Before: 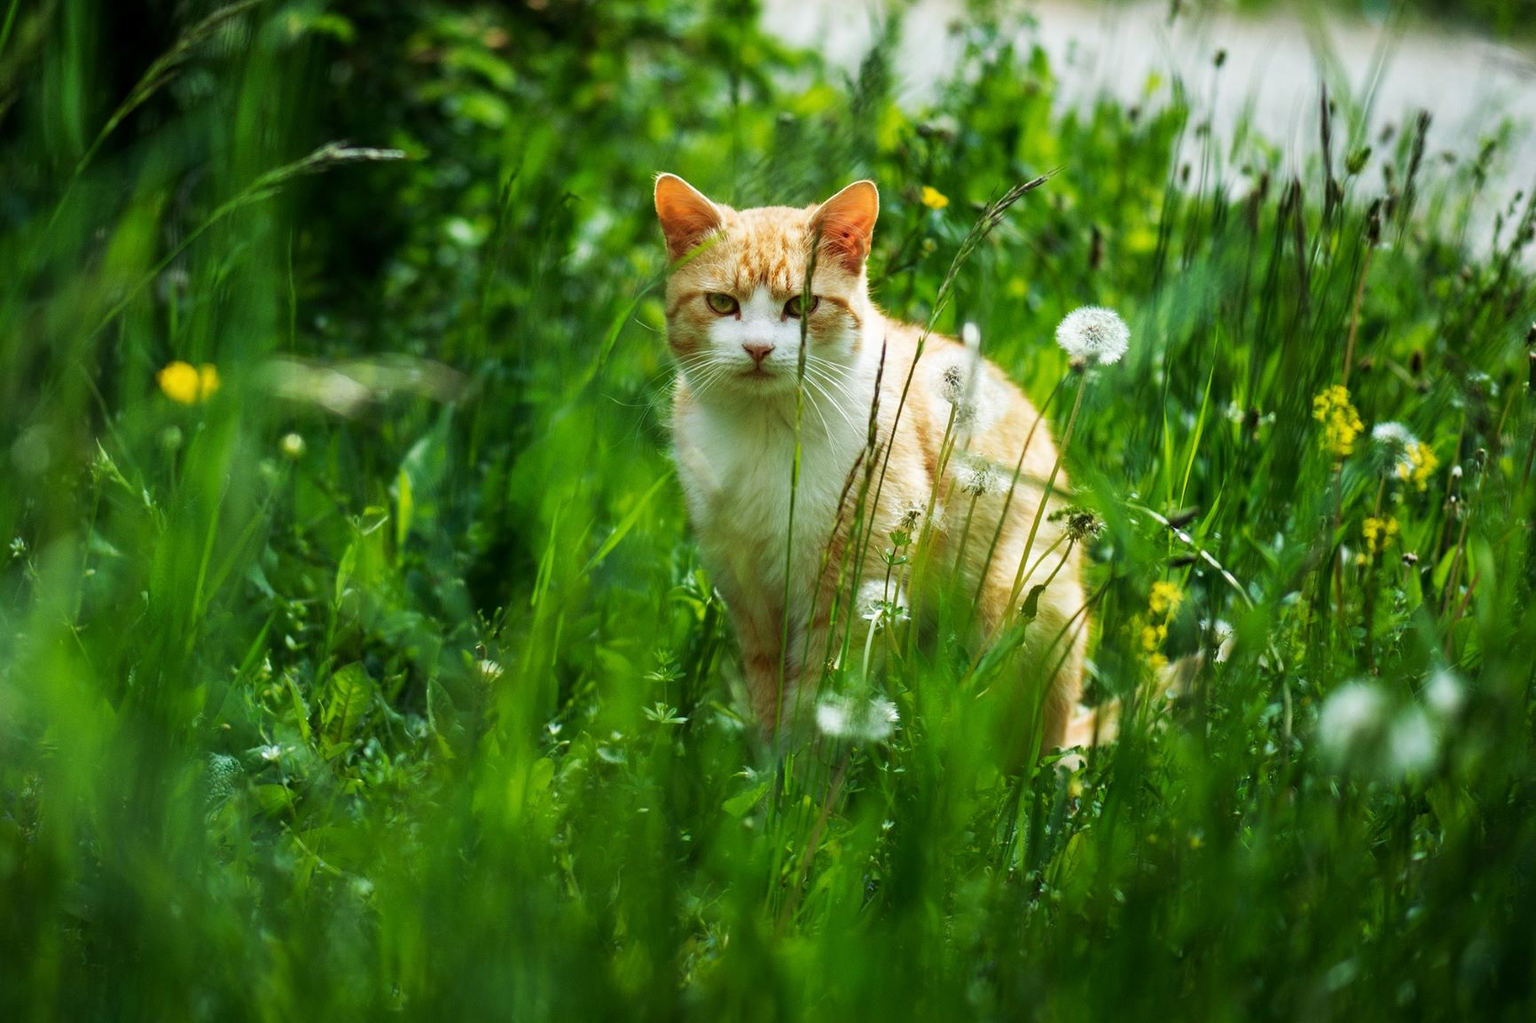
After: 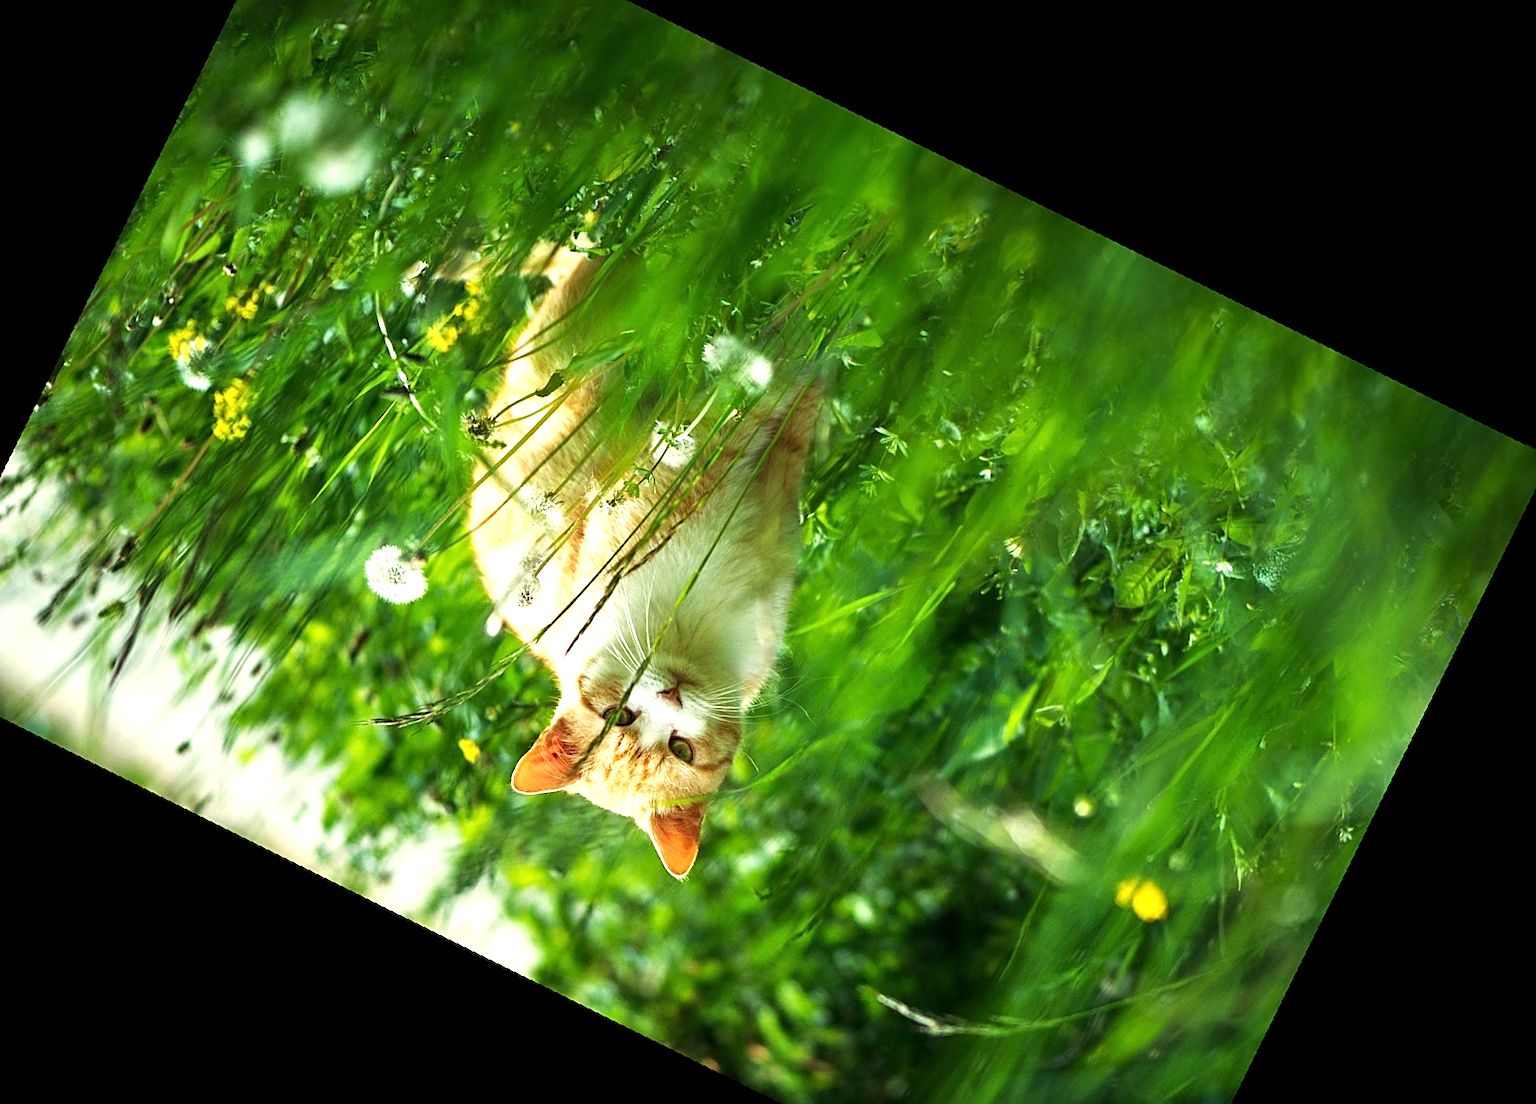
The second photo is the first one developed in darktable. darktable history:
sharpen: amount 0.55
crop and rotate: angle 148.68°, left 9.111%, top 15.603%, right 4.588%, bottom 17.041%
exposure: black level correction 0, exposure 0.7 EV, compensate exposure bias true, compensate highlight preservation false
rotate and perspective: rotation -4.98°, automatic cropping off
white balance: red 1.029, blue 0.92
